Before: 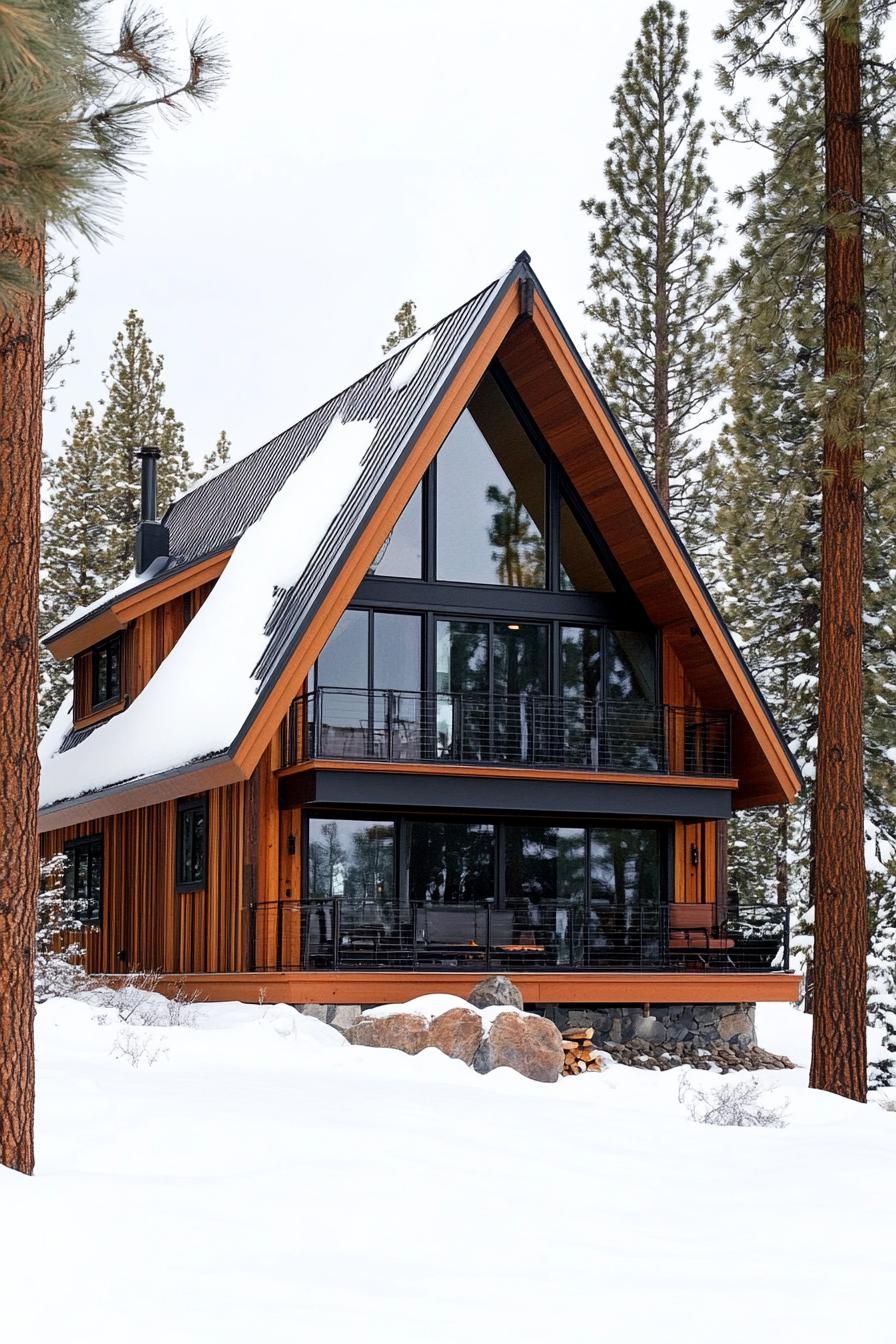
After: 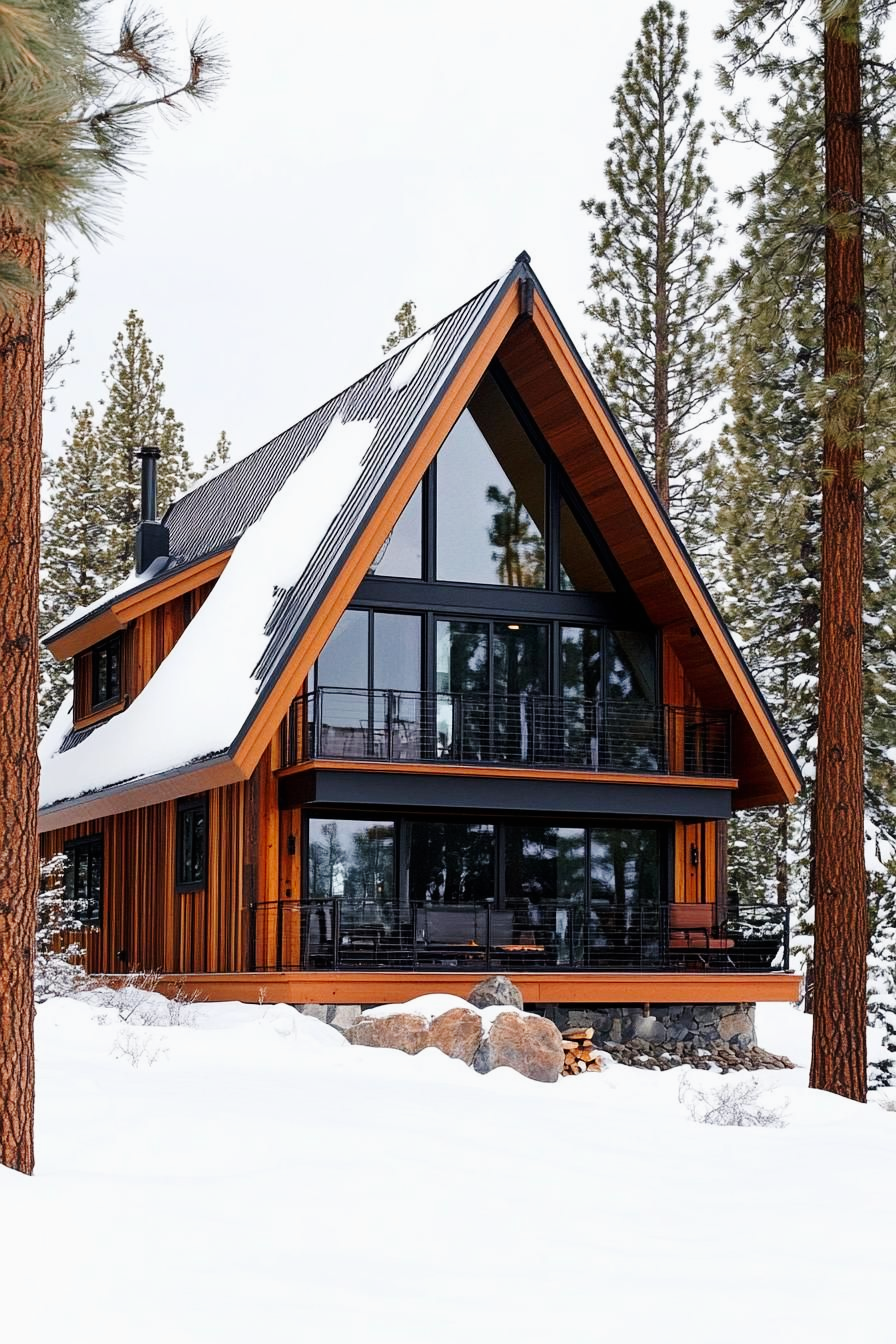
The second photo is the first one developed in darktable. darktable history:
tone curve: curves: ch0 [(0, 0.003) (0.056, 0.041) (0.211, 0.187) (0.482, 0.519) (0.836, 0.864) (0.997, 0.984)]; ch1 [(0, 0) (0.276, 0.206) (0.393, 0.364) (0.482, 0.471) (0.506, 0.5) (0.523, 0.523) (0.572, 0.604) (0.635, 0.665) (0.695, 0.759) (1, 1)]; ch2 [(0, 0) (0.438, 0.456) (0.473, 0.47) (0.503, 0.503) (0.536, 0.527) (0.562, 0.584) (0.612, 0.61) (0.679, 0.72) (1, 1)], preserve colors none
